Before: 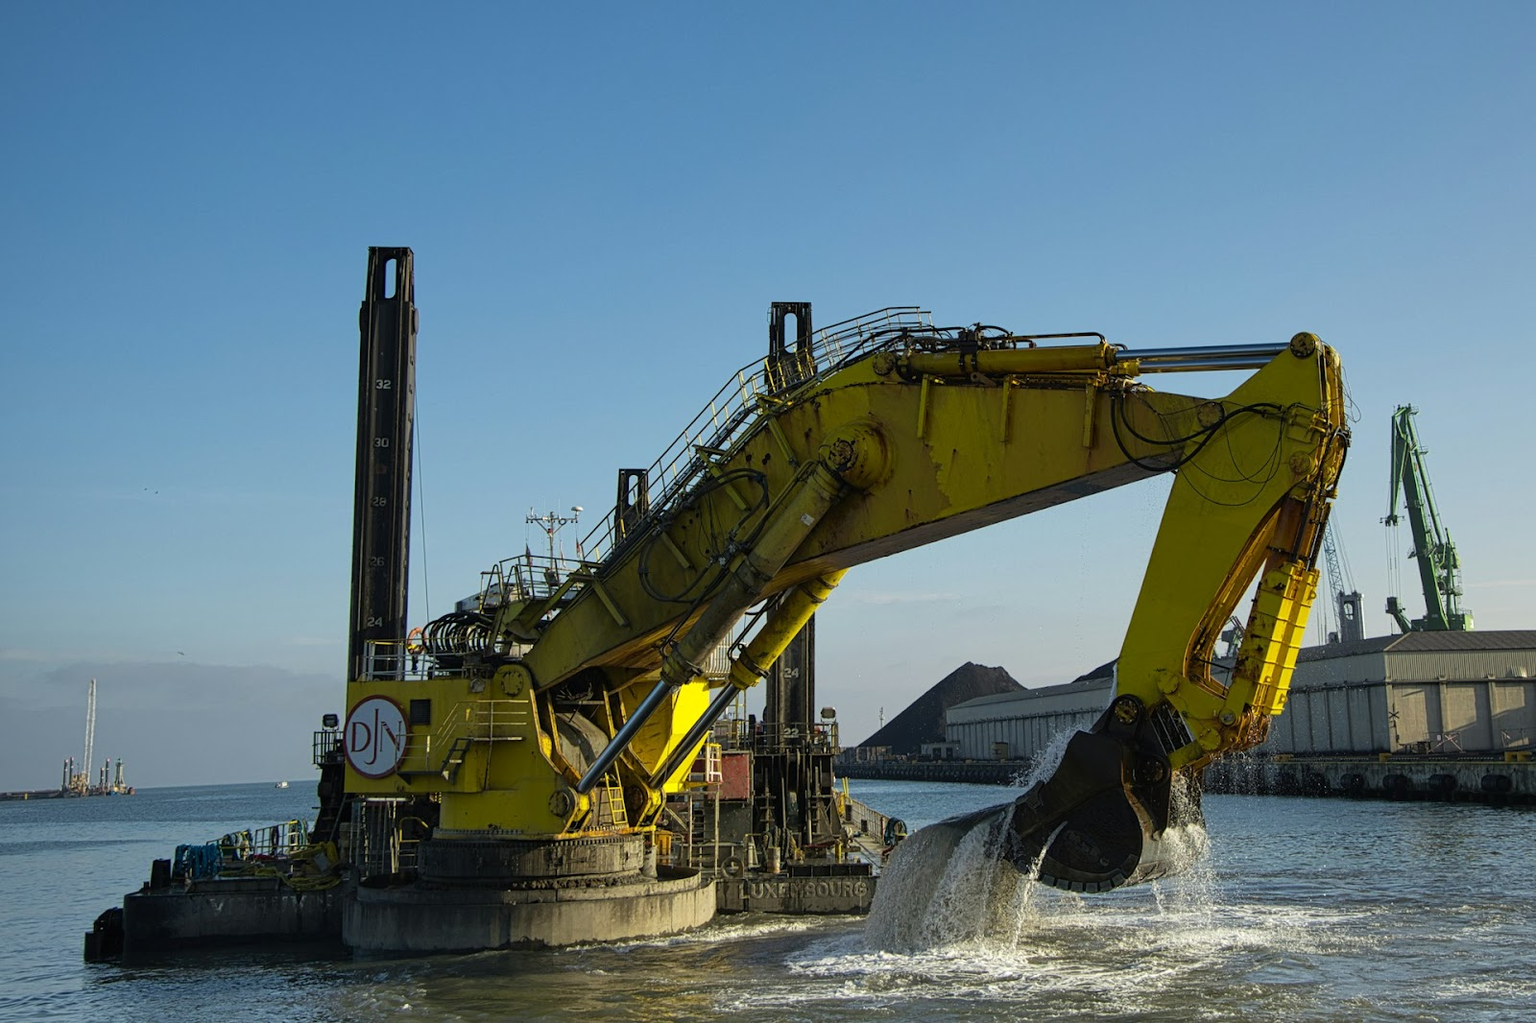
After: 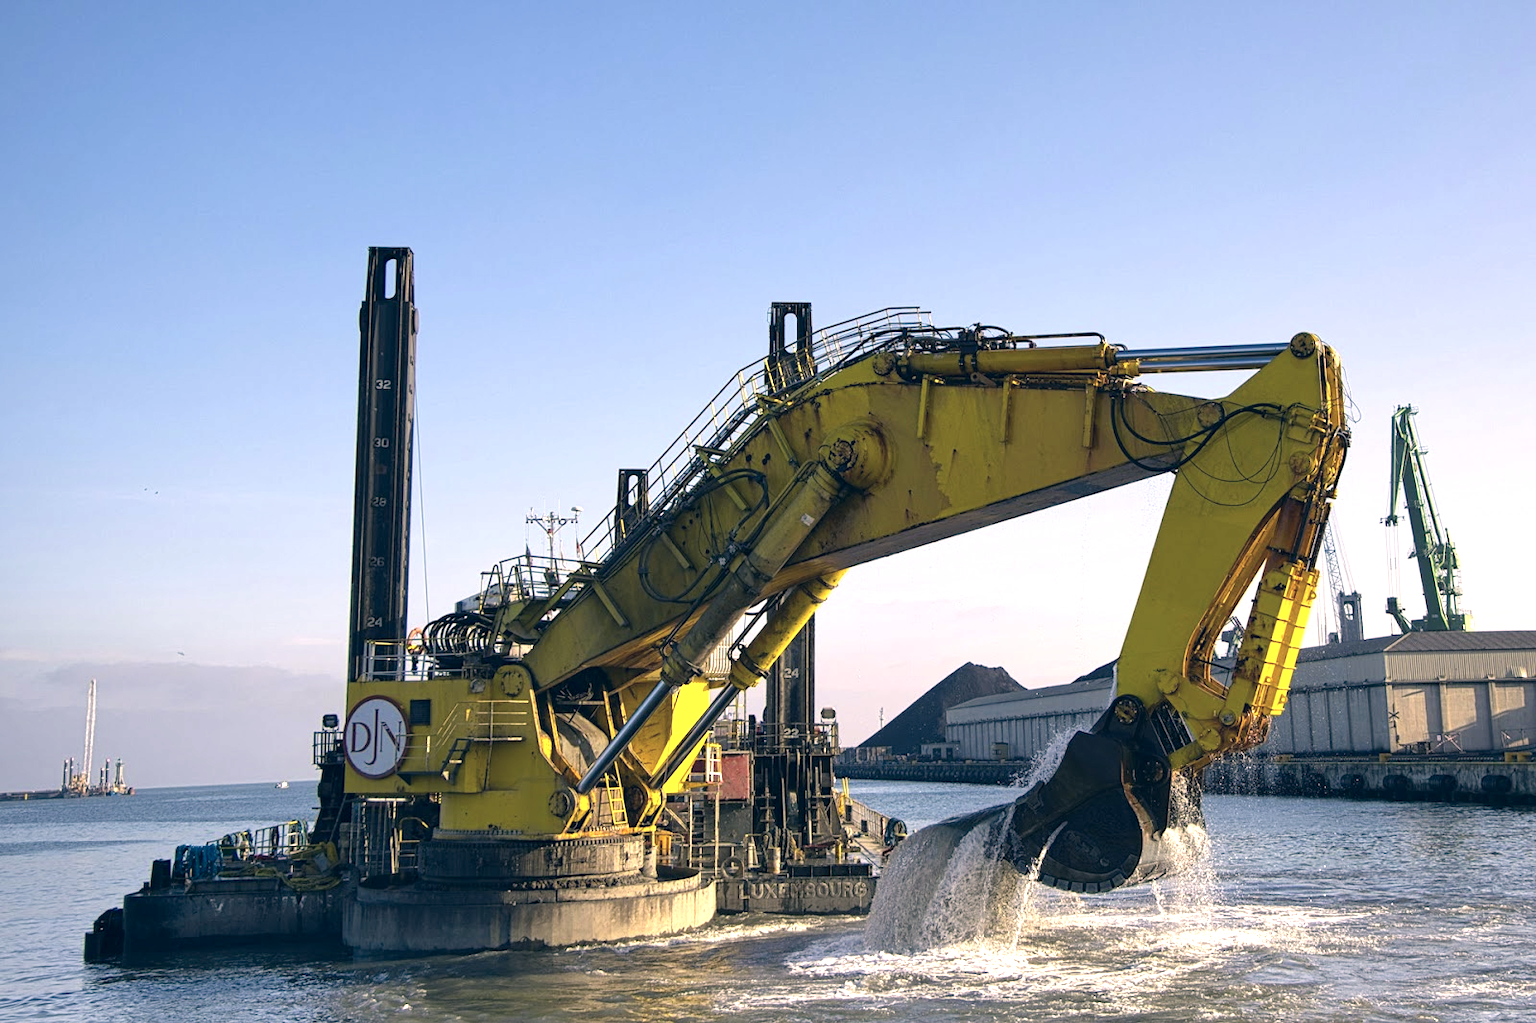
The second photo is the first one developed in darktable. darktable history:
color correction: highlights a* 13.77, highlights b* 5.7, shadows a* -5.91, shadows b* -16.01, saturation 0.853
exposure: black level correction 0, exposure 1.02 EV, compensate exposure bias true, compensate highlight preservation false
